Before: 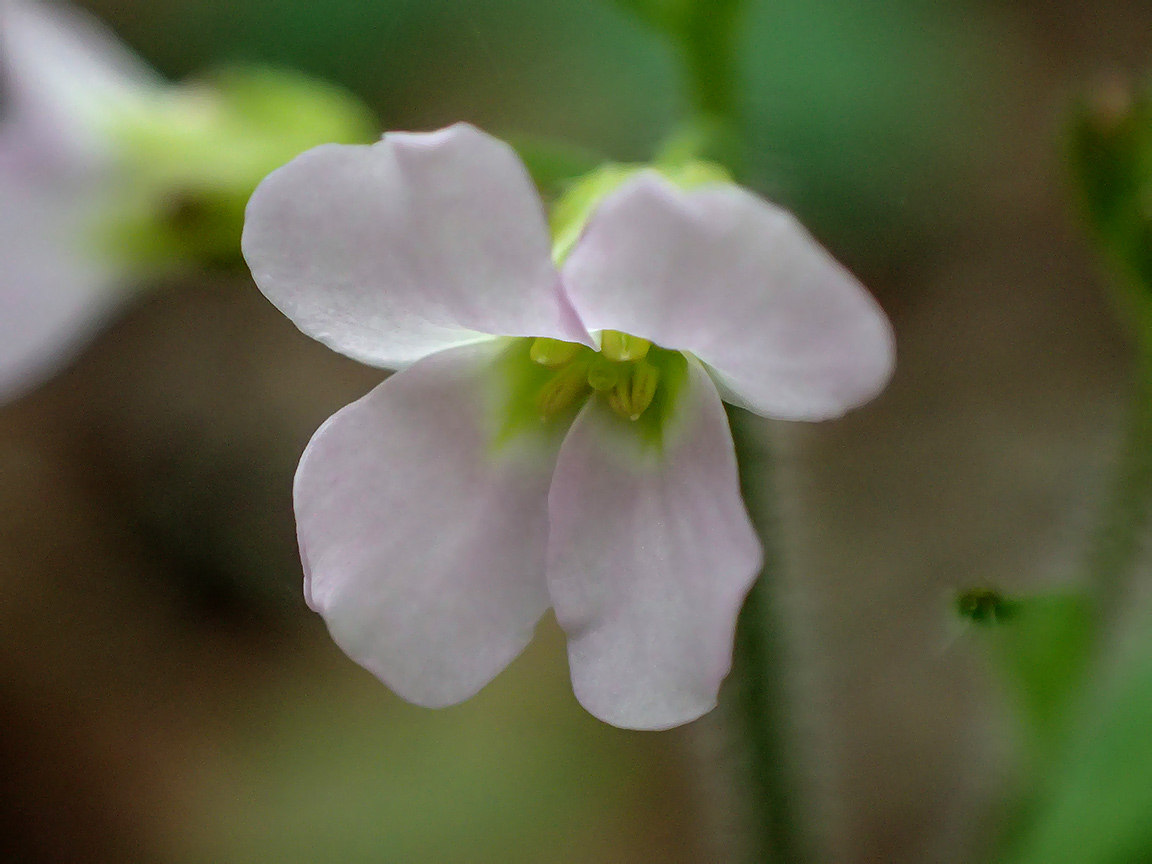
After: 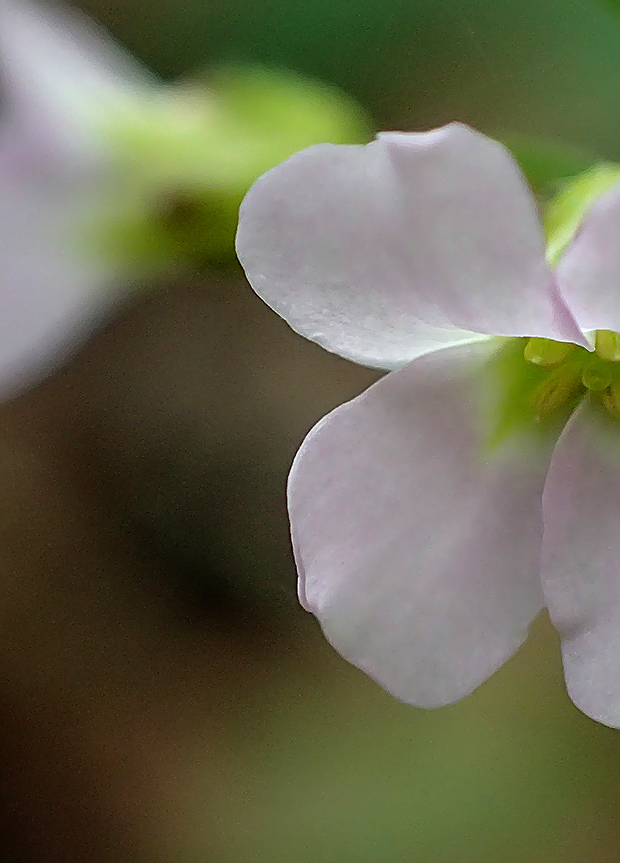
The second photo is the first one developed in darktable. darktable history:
sharpen: amount 0.894
crop: left 0.599%, right 45.495%, bottom 0.086%
